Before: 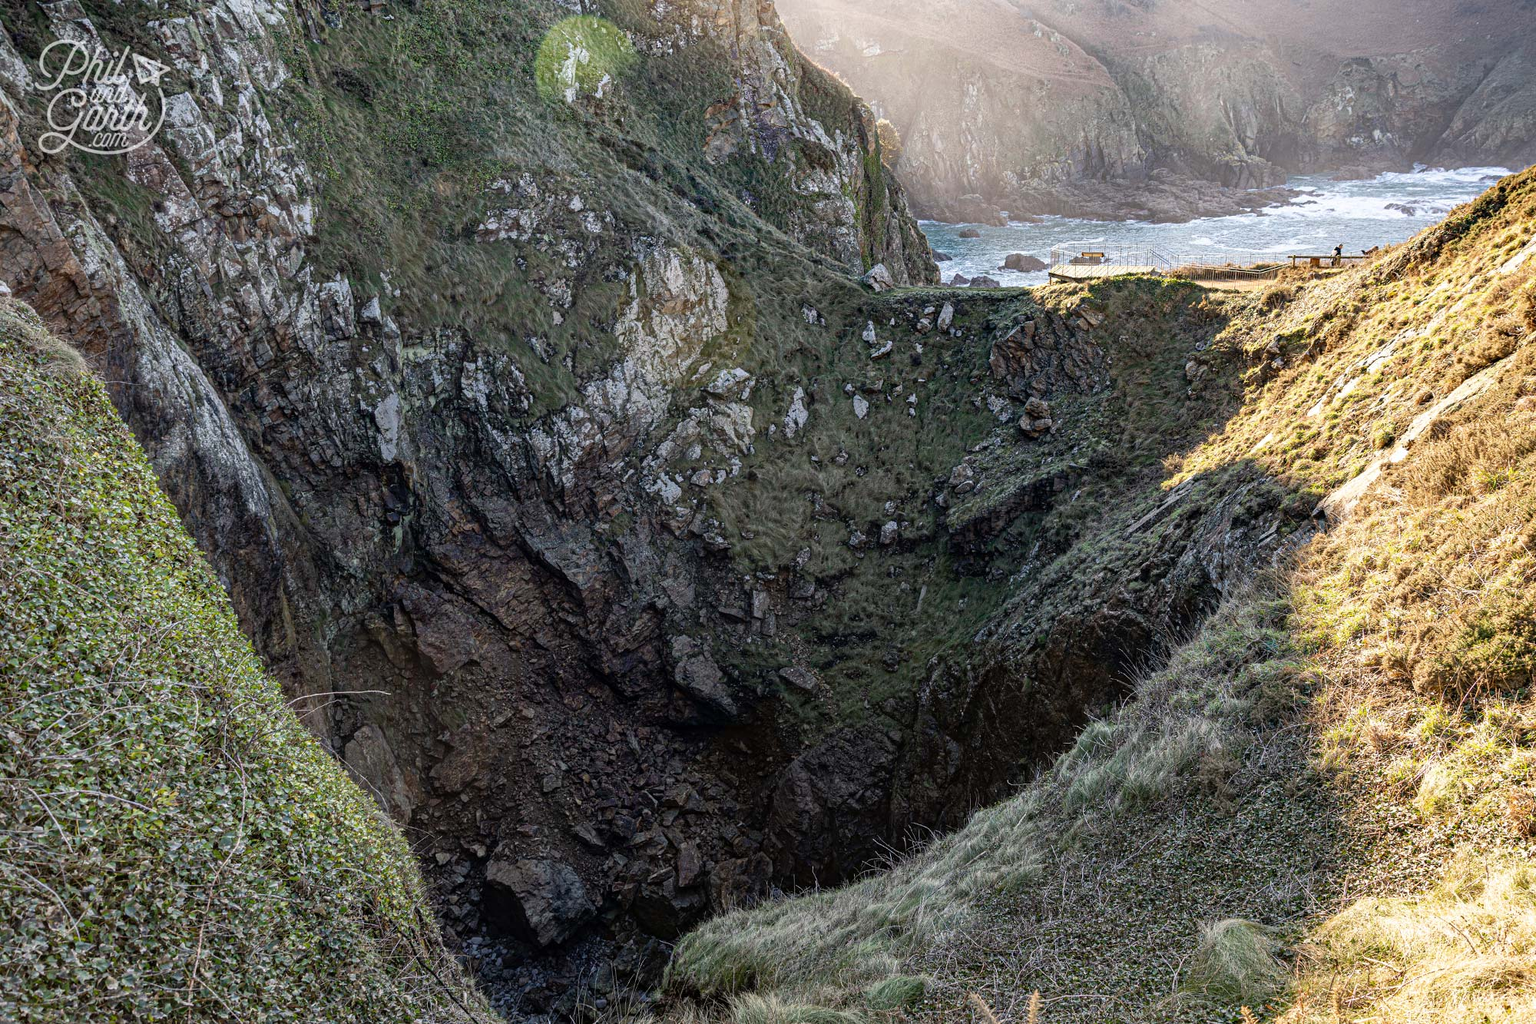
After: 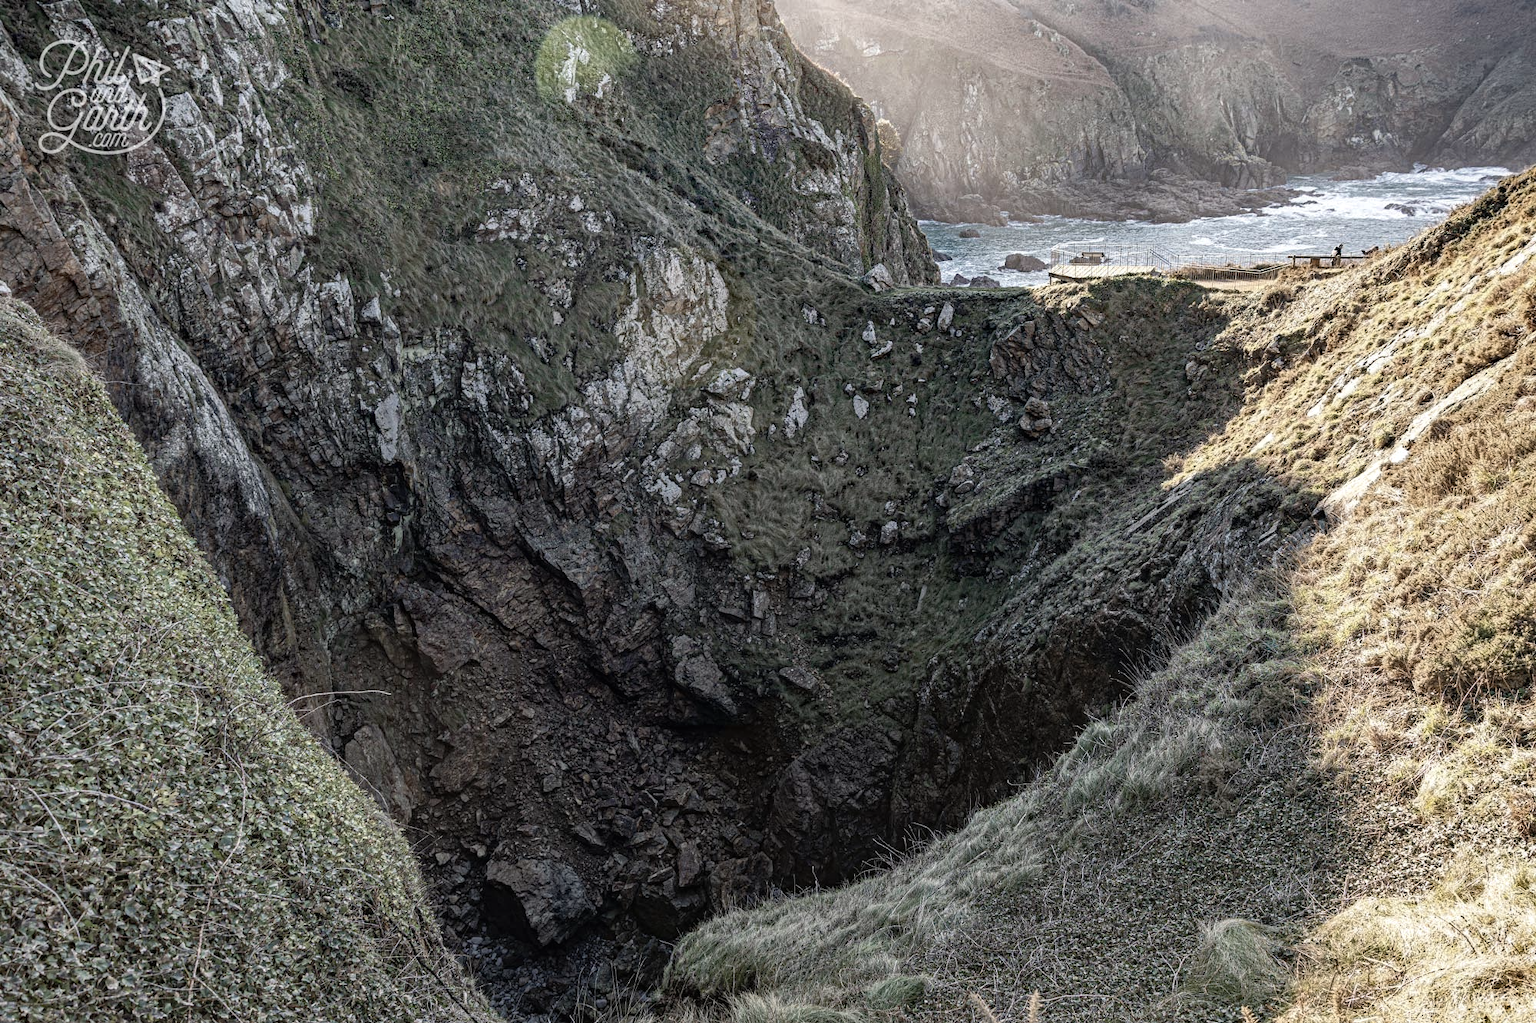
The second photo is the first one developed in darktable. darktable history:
shadows and highlights: shadows 12, white point adjustment 1.2, soften with gaussian
local contrast: highlights 100%, shadows 100%, detail 120%, midtone range 0.2
haze removal: strength 0.29, distance 0.25, compatibility mode true, adaptive false
defringe: on, module defaults
vibrance: on, module defaults
raw denoise: noise threshold 0.006, x [[0, 0.25, 0.5, 0.75, 1] ×4]
contrast brightness saturation: contrast -0.05, saturation -0.41
